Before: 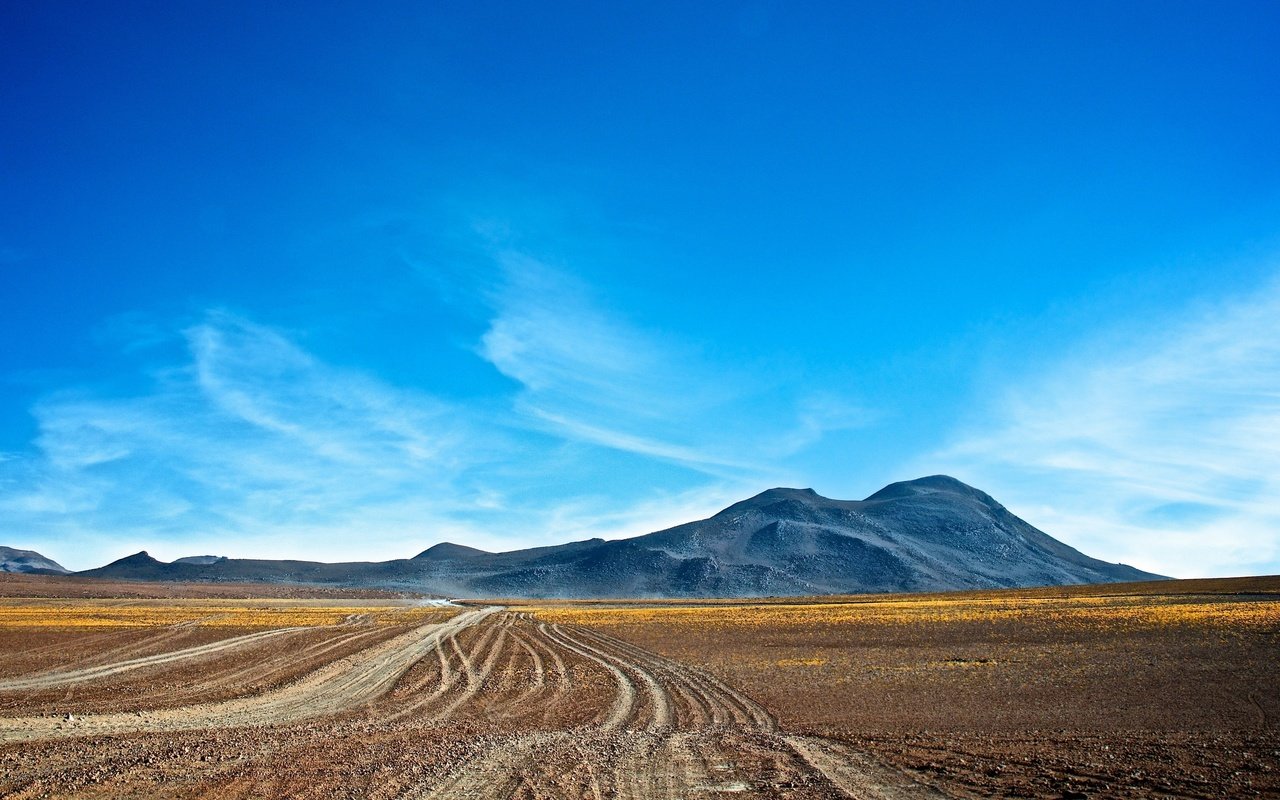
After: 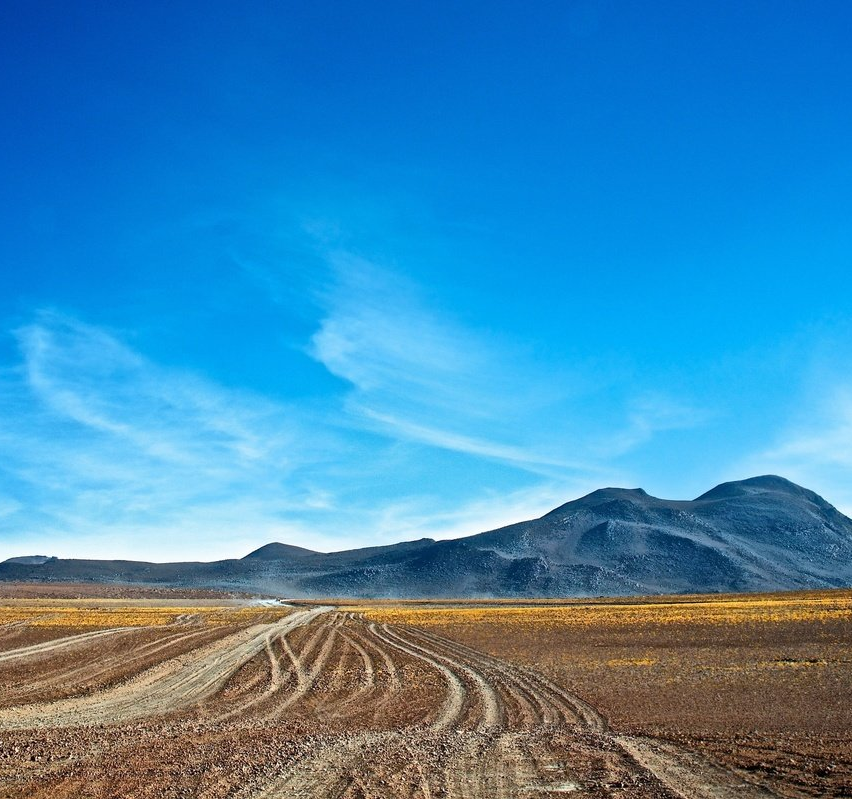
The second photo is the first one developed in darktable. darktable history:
crop and rotate: left 13.343%, right 20.029%
